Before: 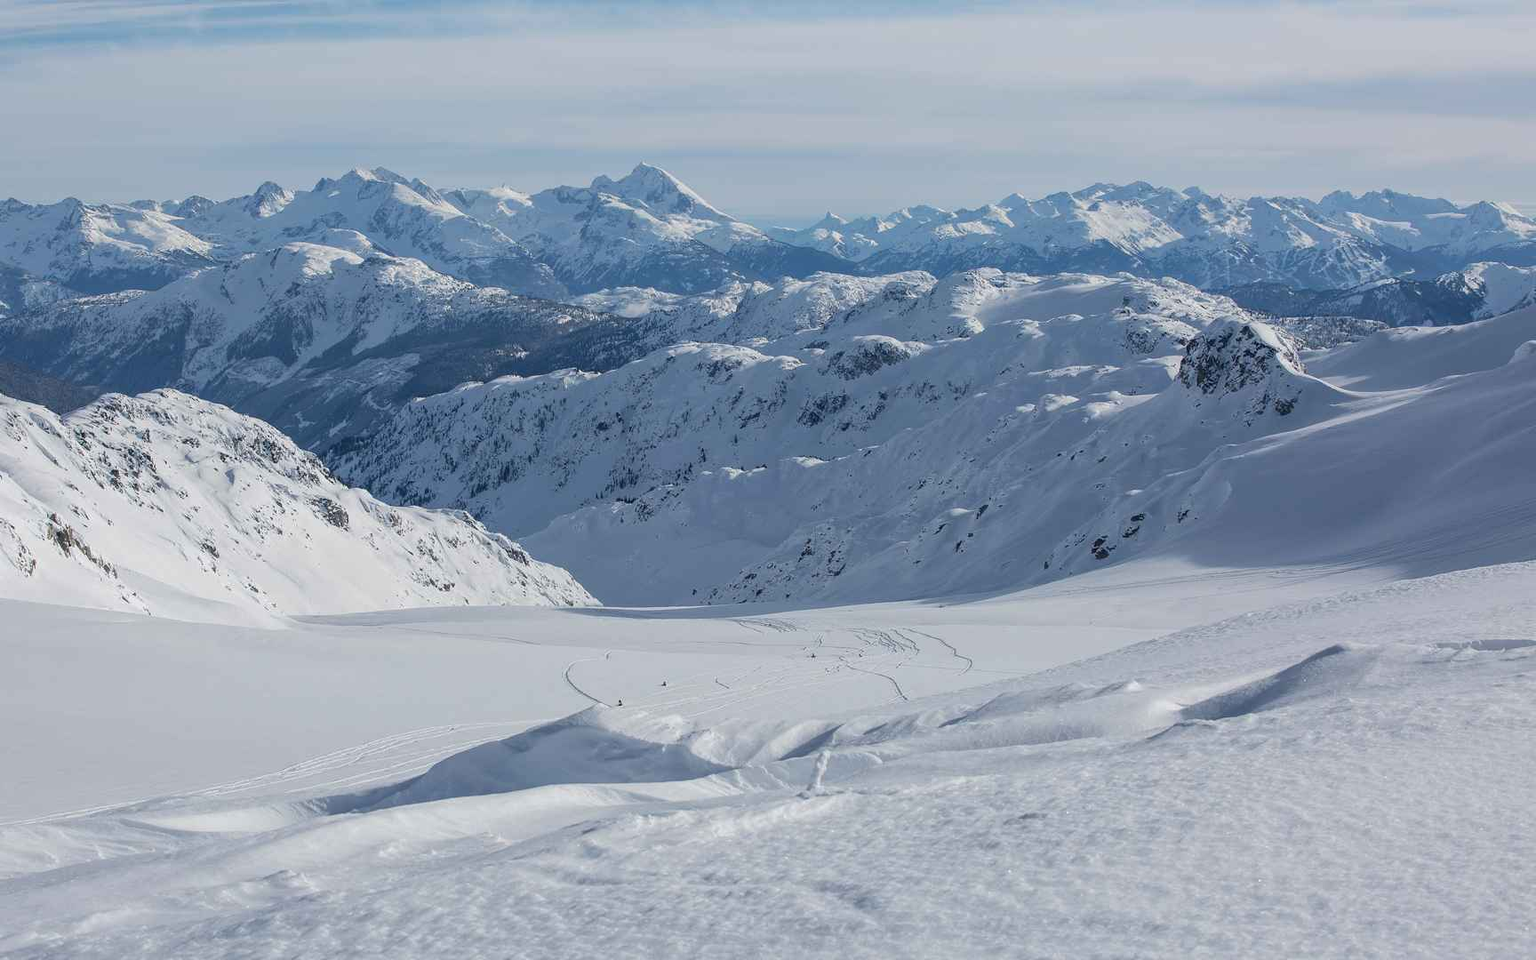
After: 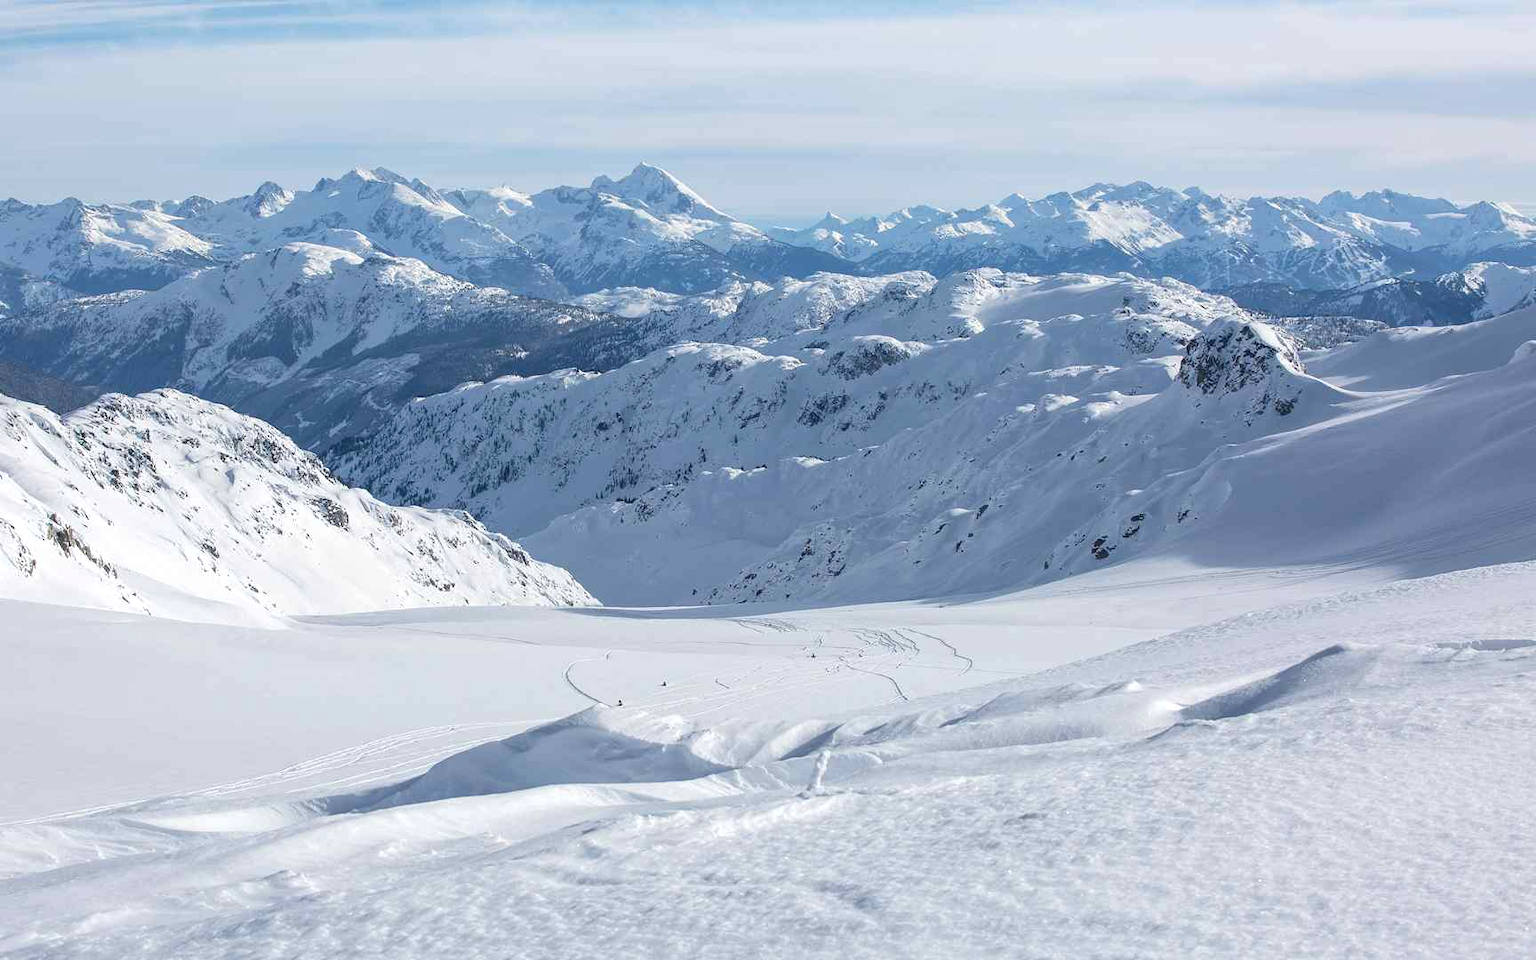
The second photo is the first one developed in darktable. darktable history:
exposure: exposure 0.485 EV, compensate highlight preservation false
